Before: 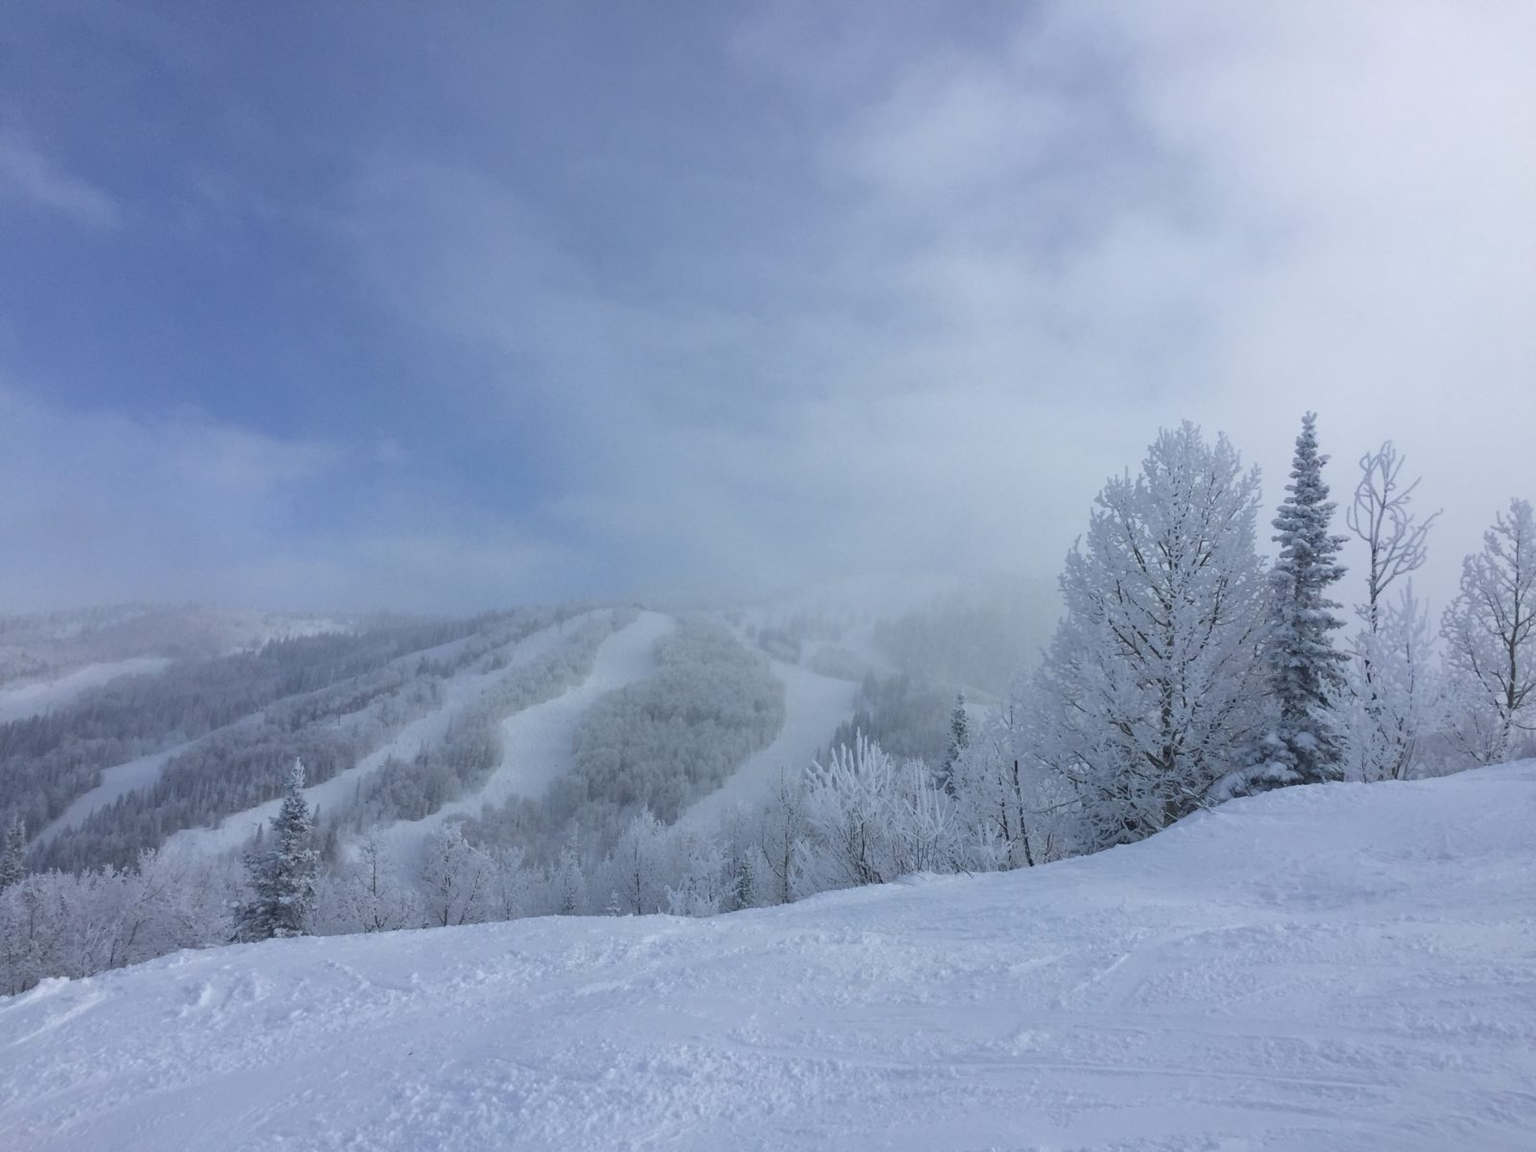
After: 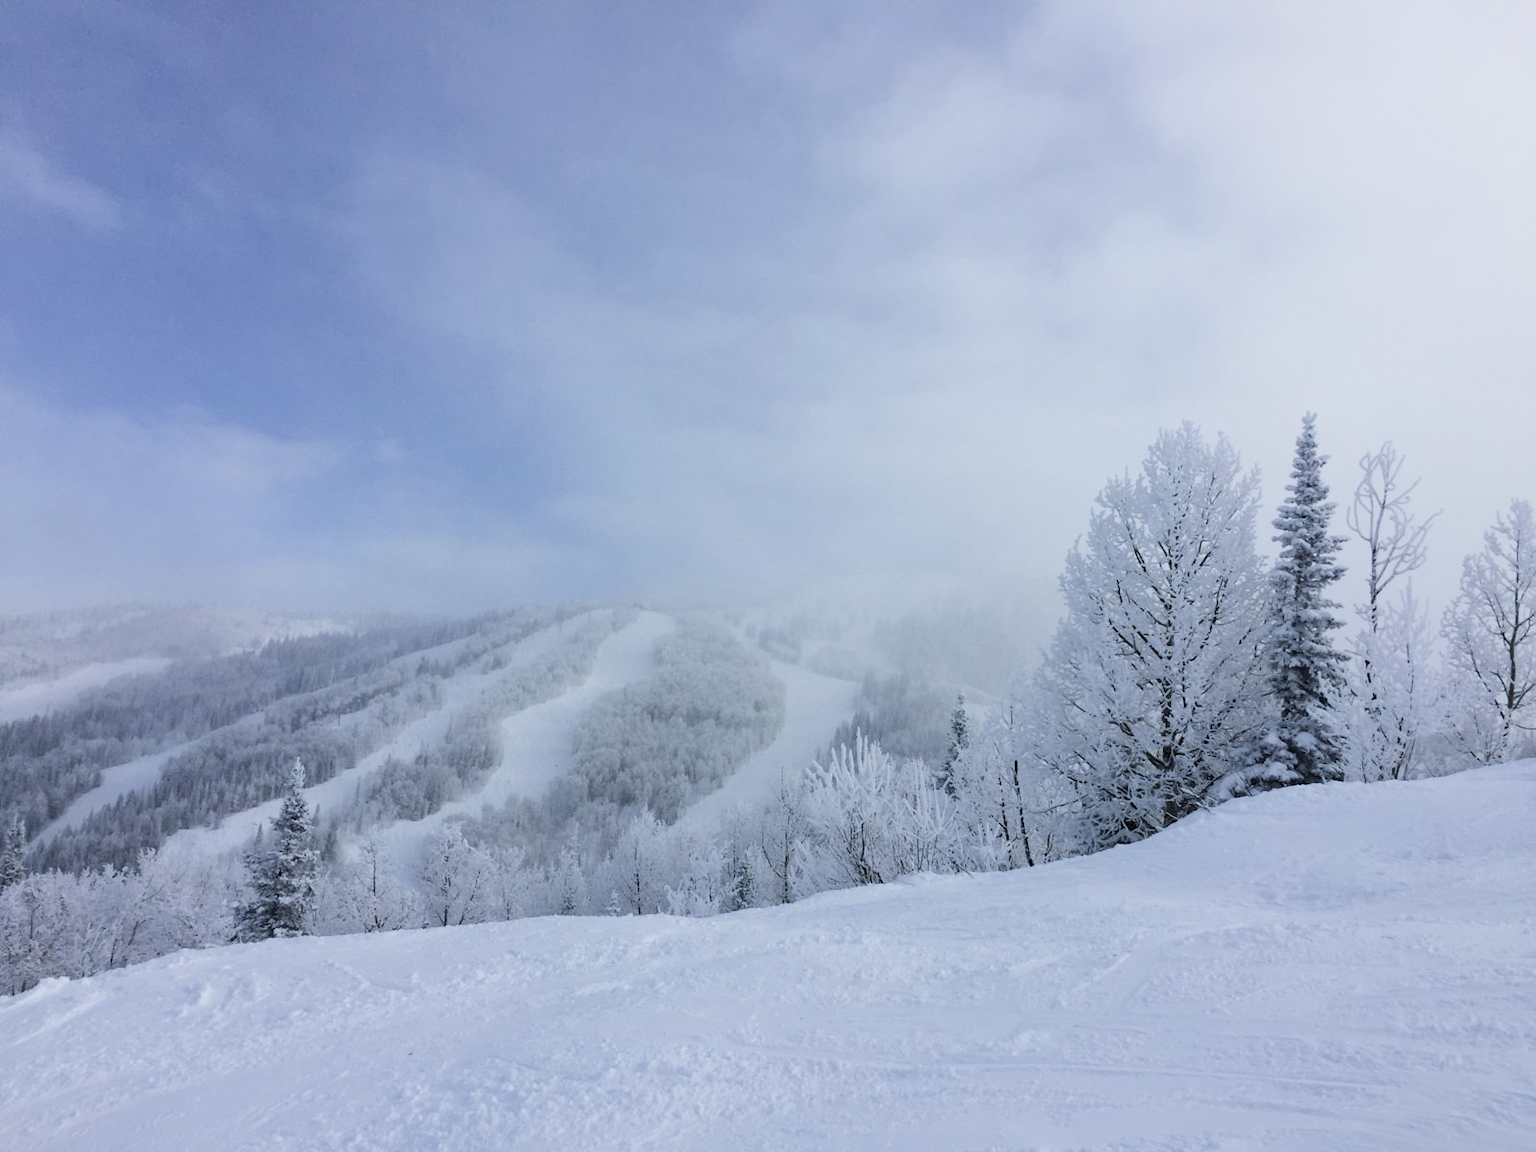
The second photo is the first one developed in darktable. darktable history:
tone equalizer: -8 EV -1.08 EV, -7 EV -1.01 EV, -6 EV -0.867 EV, -5 EV -0.578 EV, -3 EV 0.578 EV, -2 EV 0.867 EV, -1 EV 1.01 EV, +0 EV 1.08 EV, edges refinement/feathering 500, mask exposure compensation -1.57 EV, preserve details no
filmic rgb: black relative exposure -7.65 EV, white relative exposure 4.56 EV, hardness 3.61
